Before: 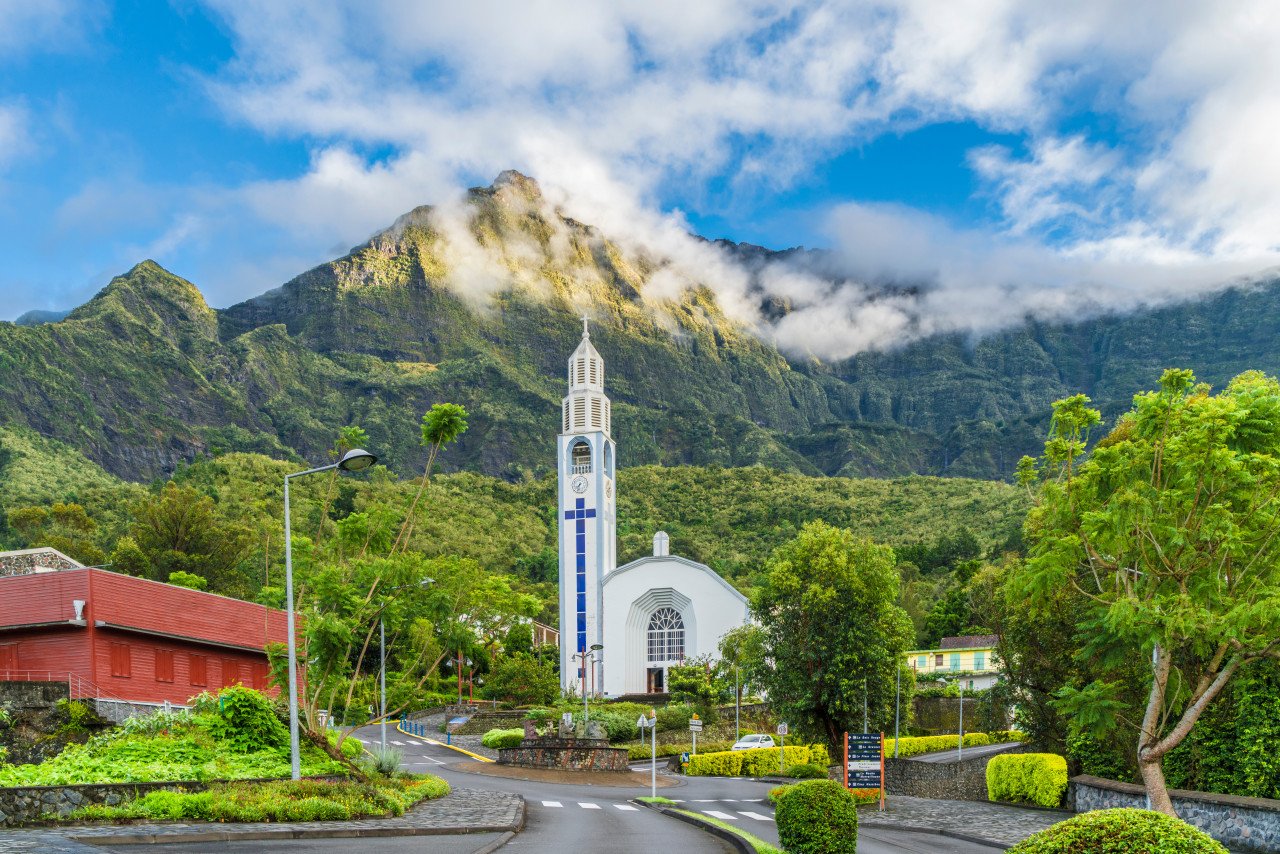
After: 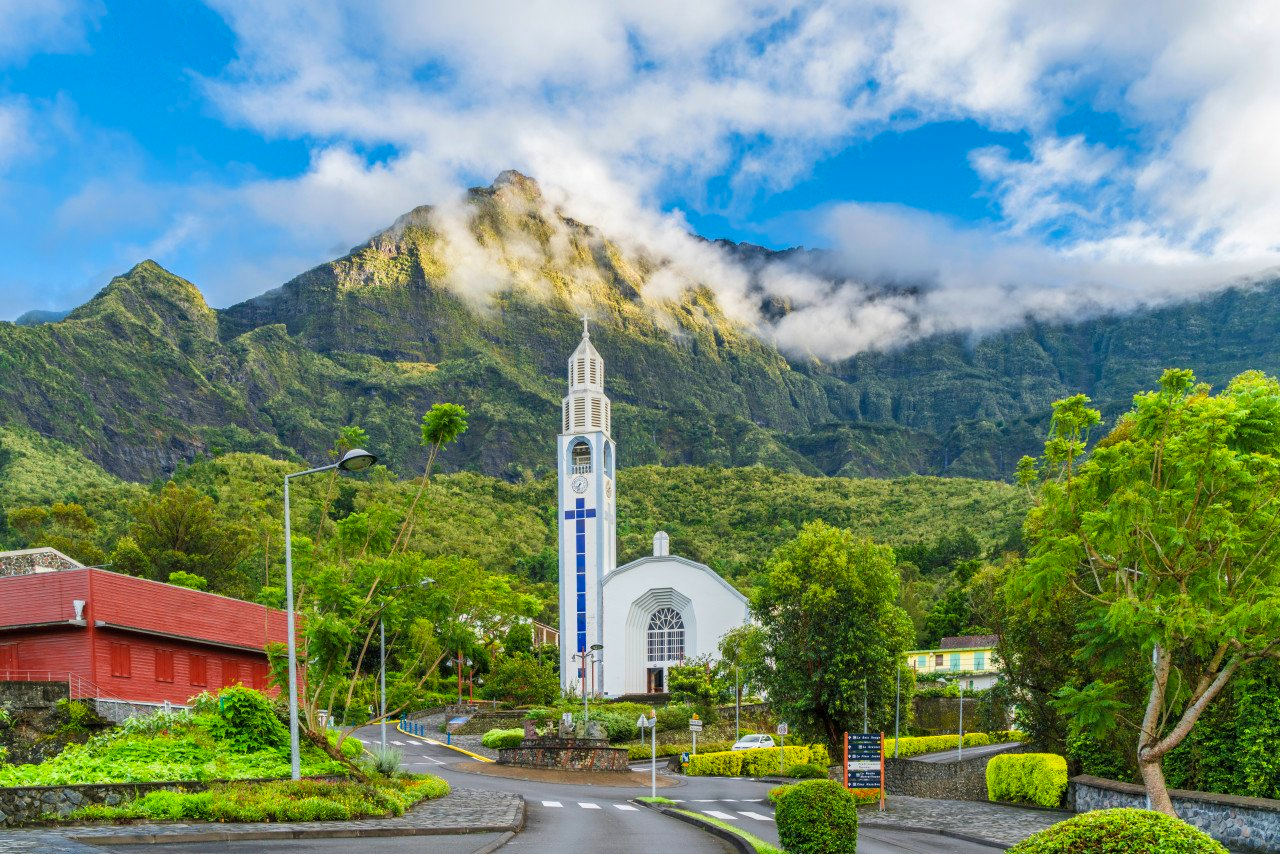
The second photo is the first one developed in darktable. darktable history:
contrast brightness saturation: saturation 0.13
